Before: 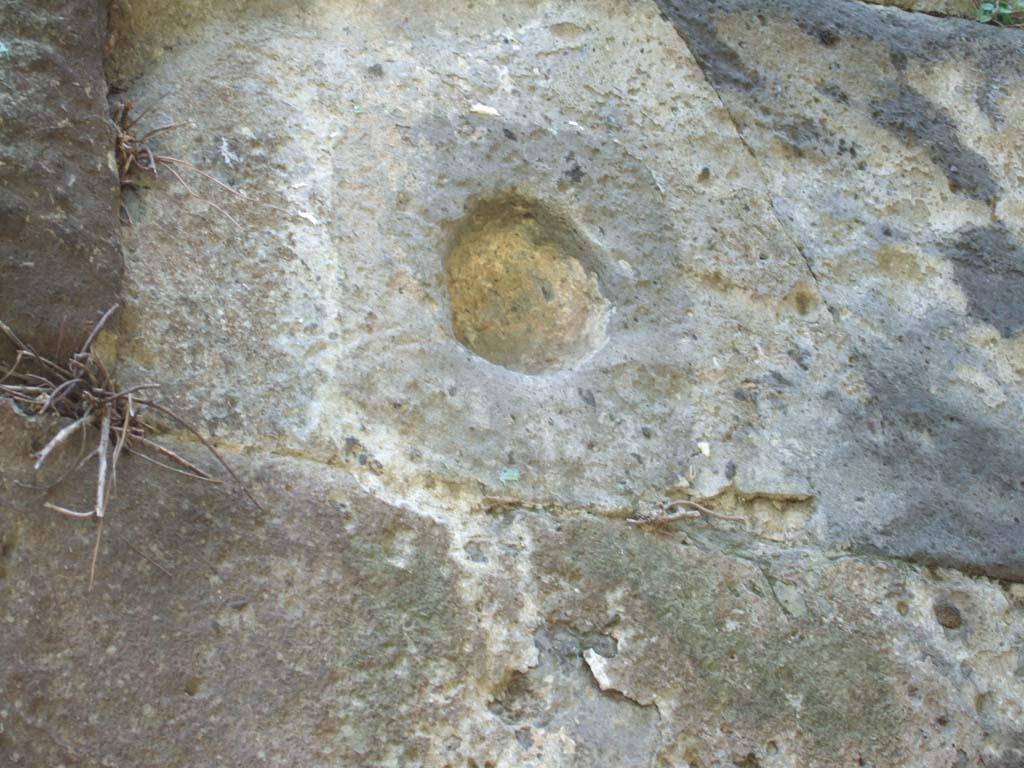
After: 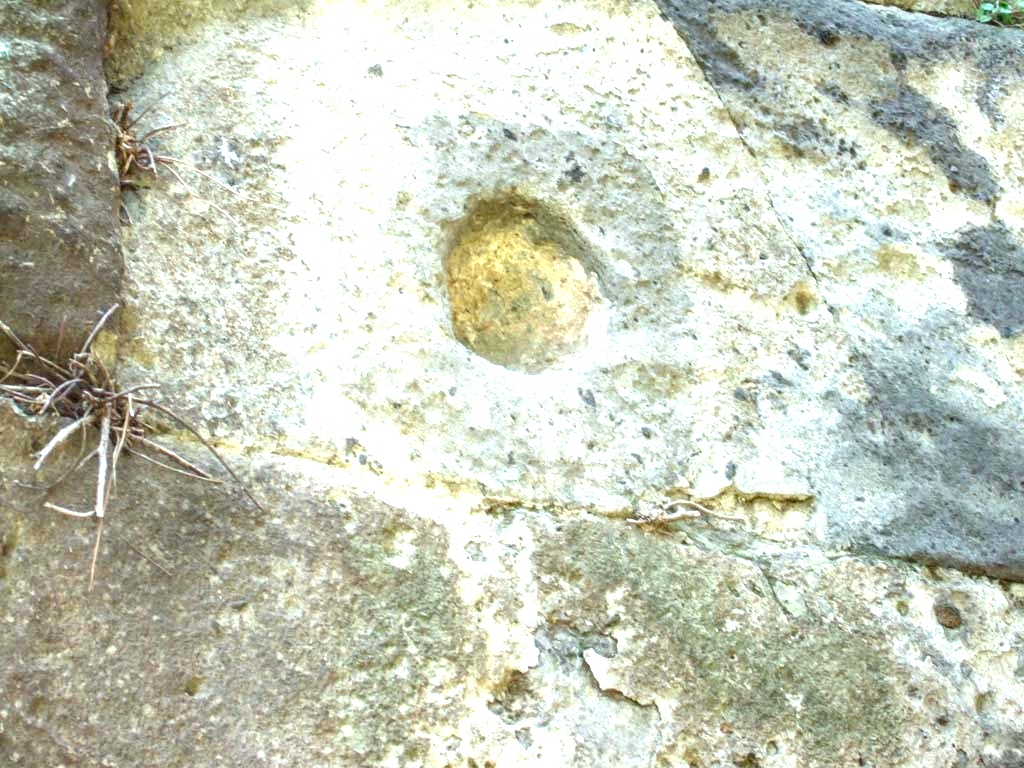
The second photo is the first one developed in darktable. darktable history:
color correction: highlights a* -4.73, highlights b* 5.06, saturation 0.97
exposure: exposure 1.15 EV, compensate highlight preservation false
local contrast: detail 150%
color balance rgb: perceptual saturation grading › global saturation 35%, perceptual saturation grading › highlights -25%, perceptual saturation grading › shadows 50%
